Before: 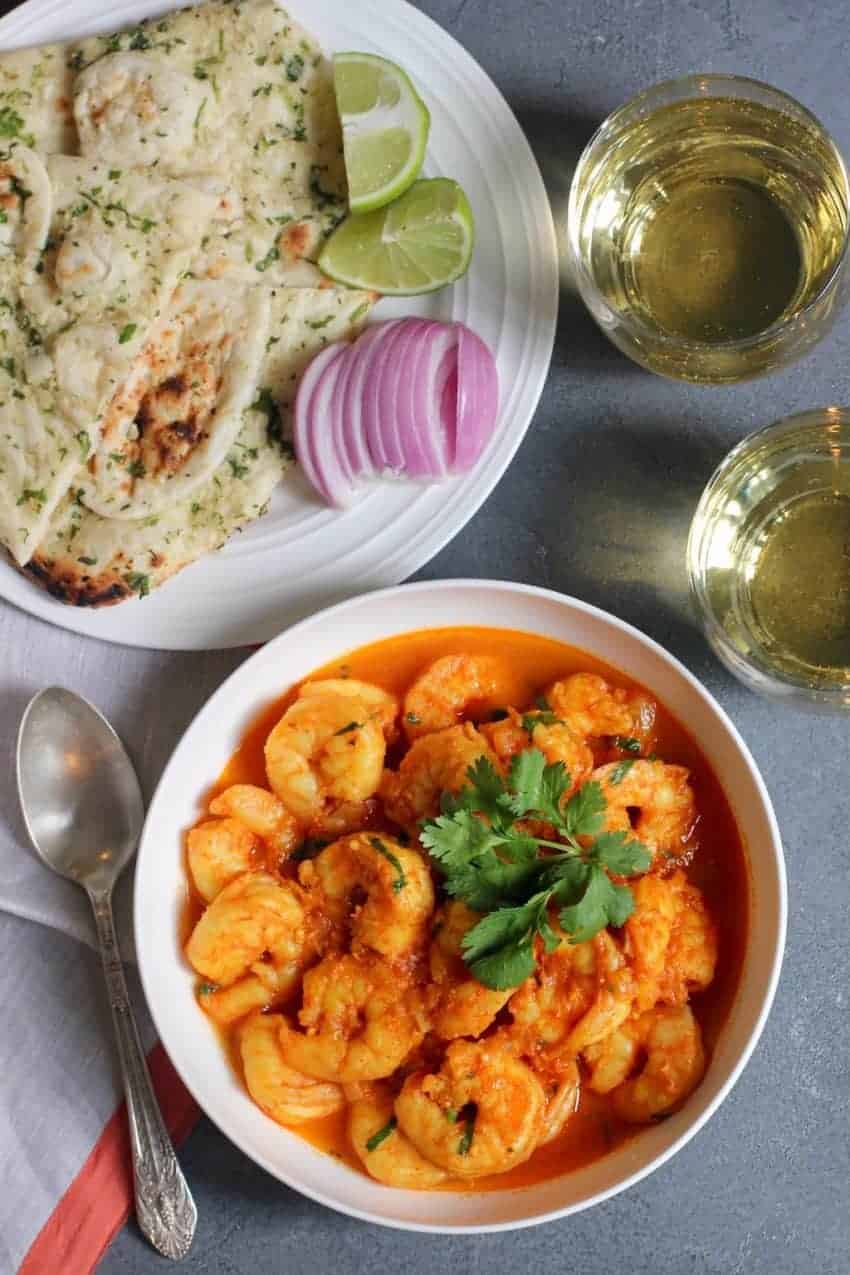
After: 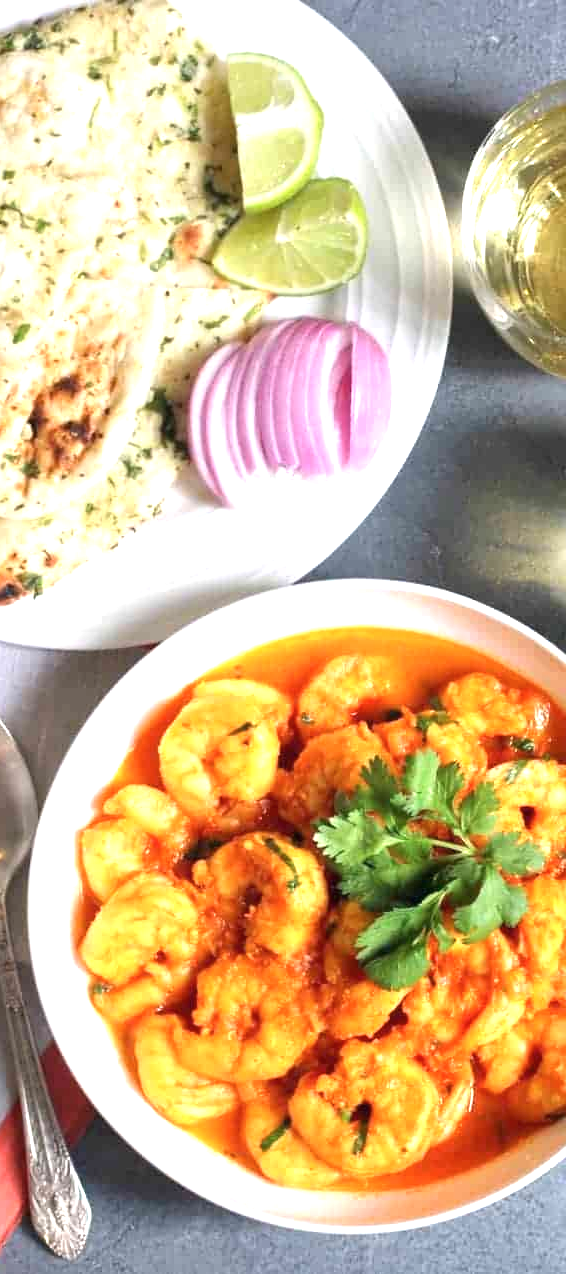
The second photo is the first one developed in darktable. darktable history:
contrast brightness saturation: saturation -0.05
exposure: black level correction 0, exposure 1.198 EV, compensate exposure bias true, compensate highlight preservation false
crop and rotate: left 12.673%, right 20.66%
